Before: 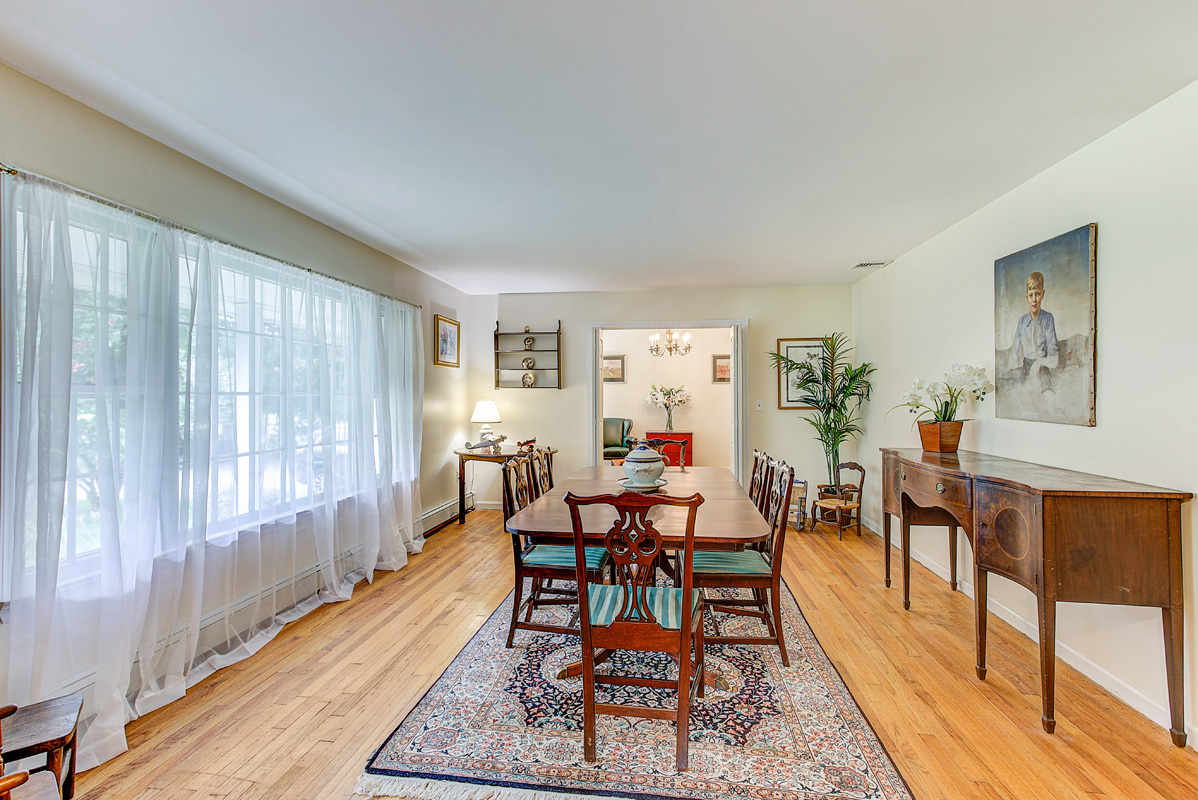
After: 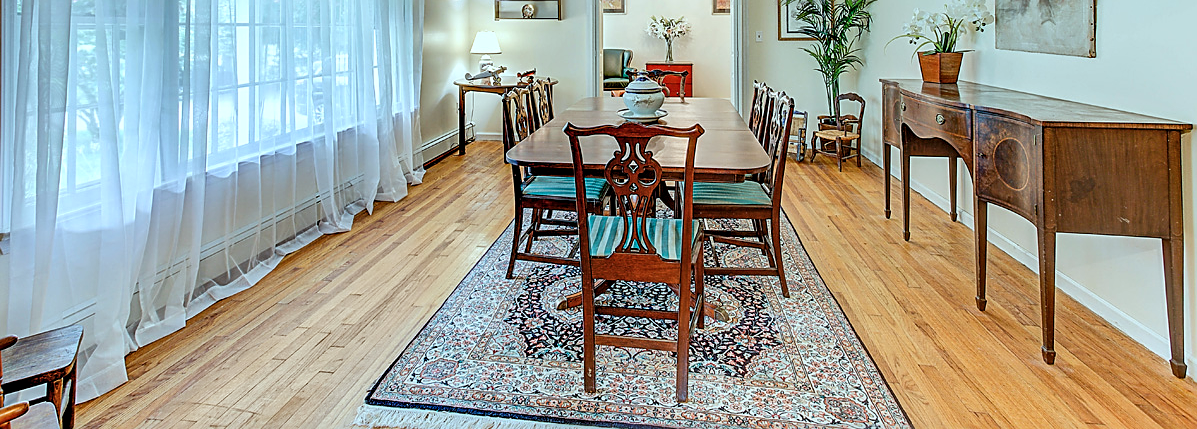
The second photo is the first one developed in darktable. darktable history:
sharpen: on, module defaults
local contrast: mode bilateral grid, contrast 29, coarseness 15, detail 116%, midtone range 0.2
crop and rotate: top 46.346%, right 0.001%
color correction: highlights a* -10, highlights b* -9.92
exposure: compensate exposure bias true, compensate highlight preservation false
levels: levels [0.016, 0.5, 0.996]
